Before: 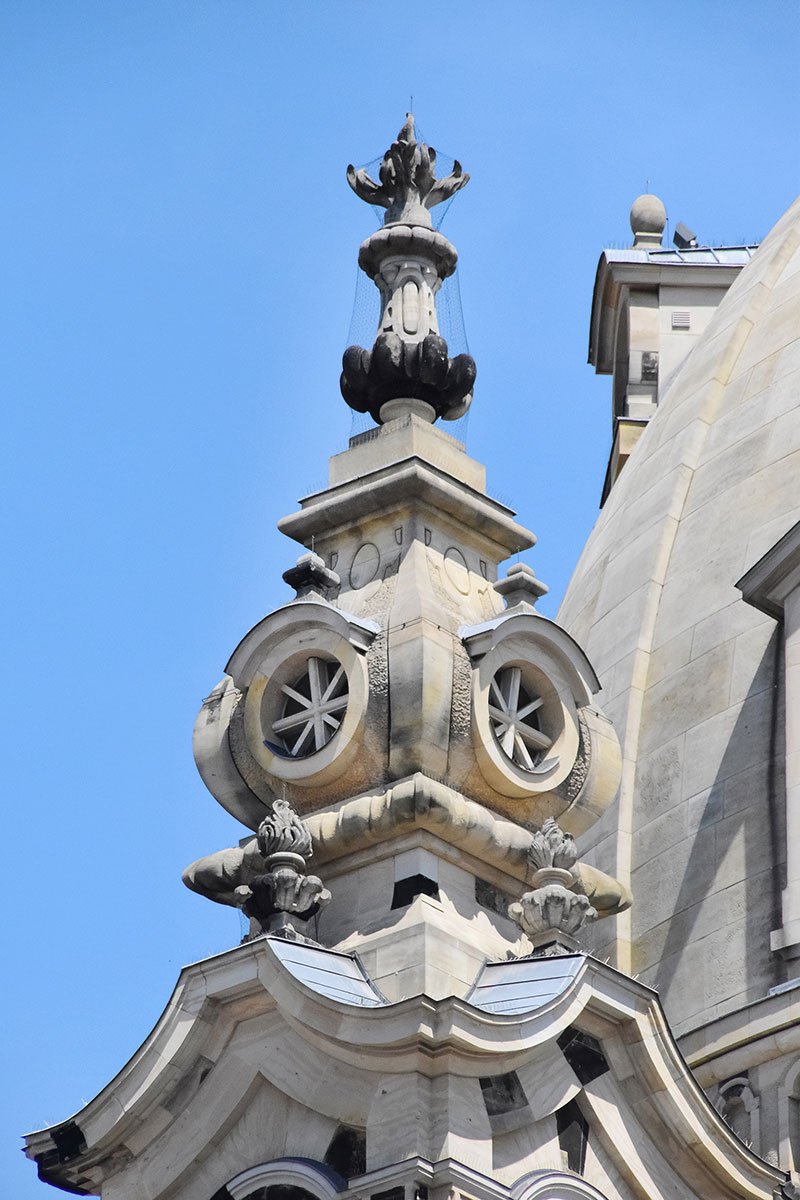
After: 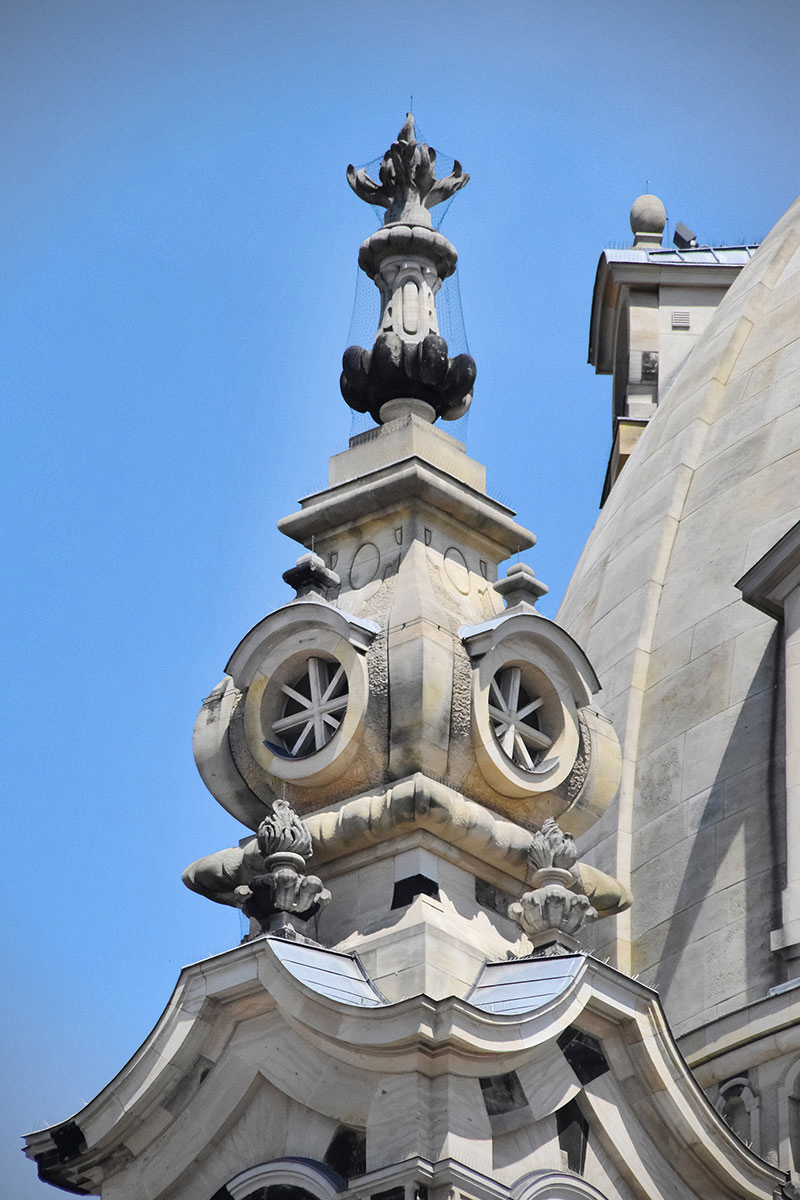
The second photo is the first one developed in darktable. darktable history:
vignetting: on, module defaults
base curve: exposure shift 0, preserve colors none
shadows and highlights: soften with gaussian
